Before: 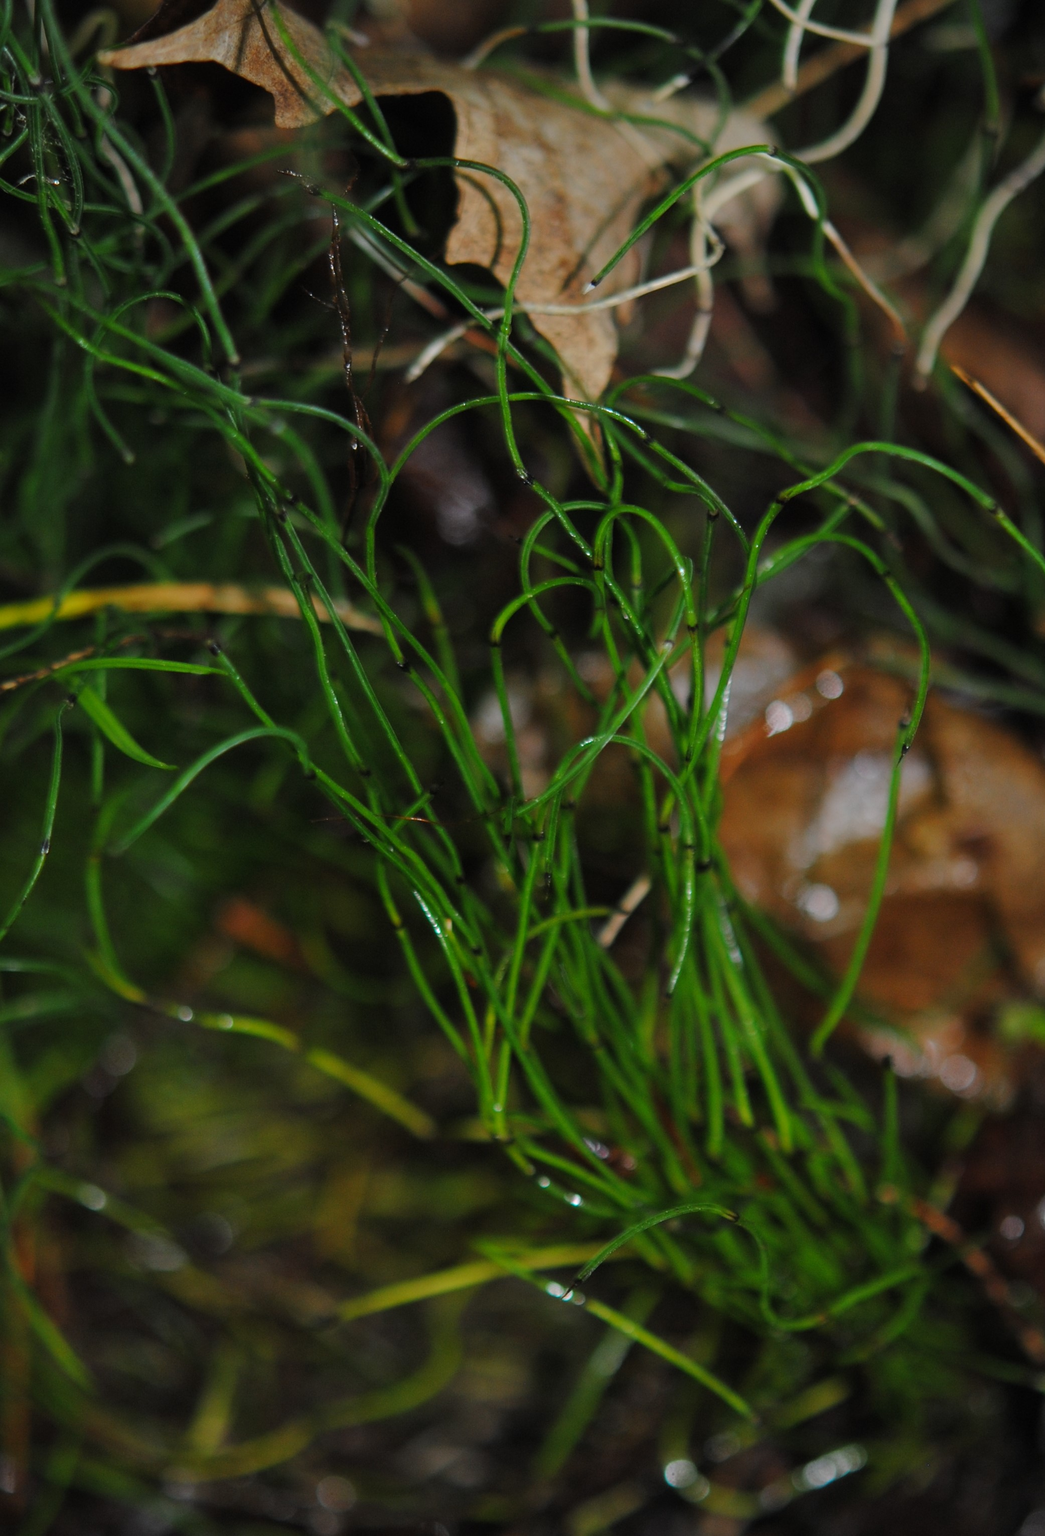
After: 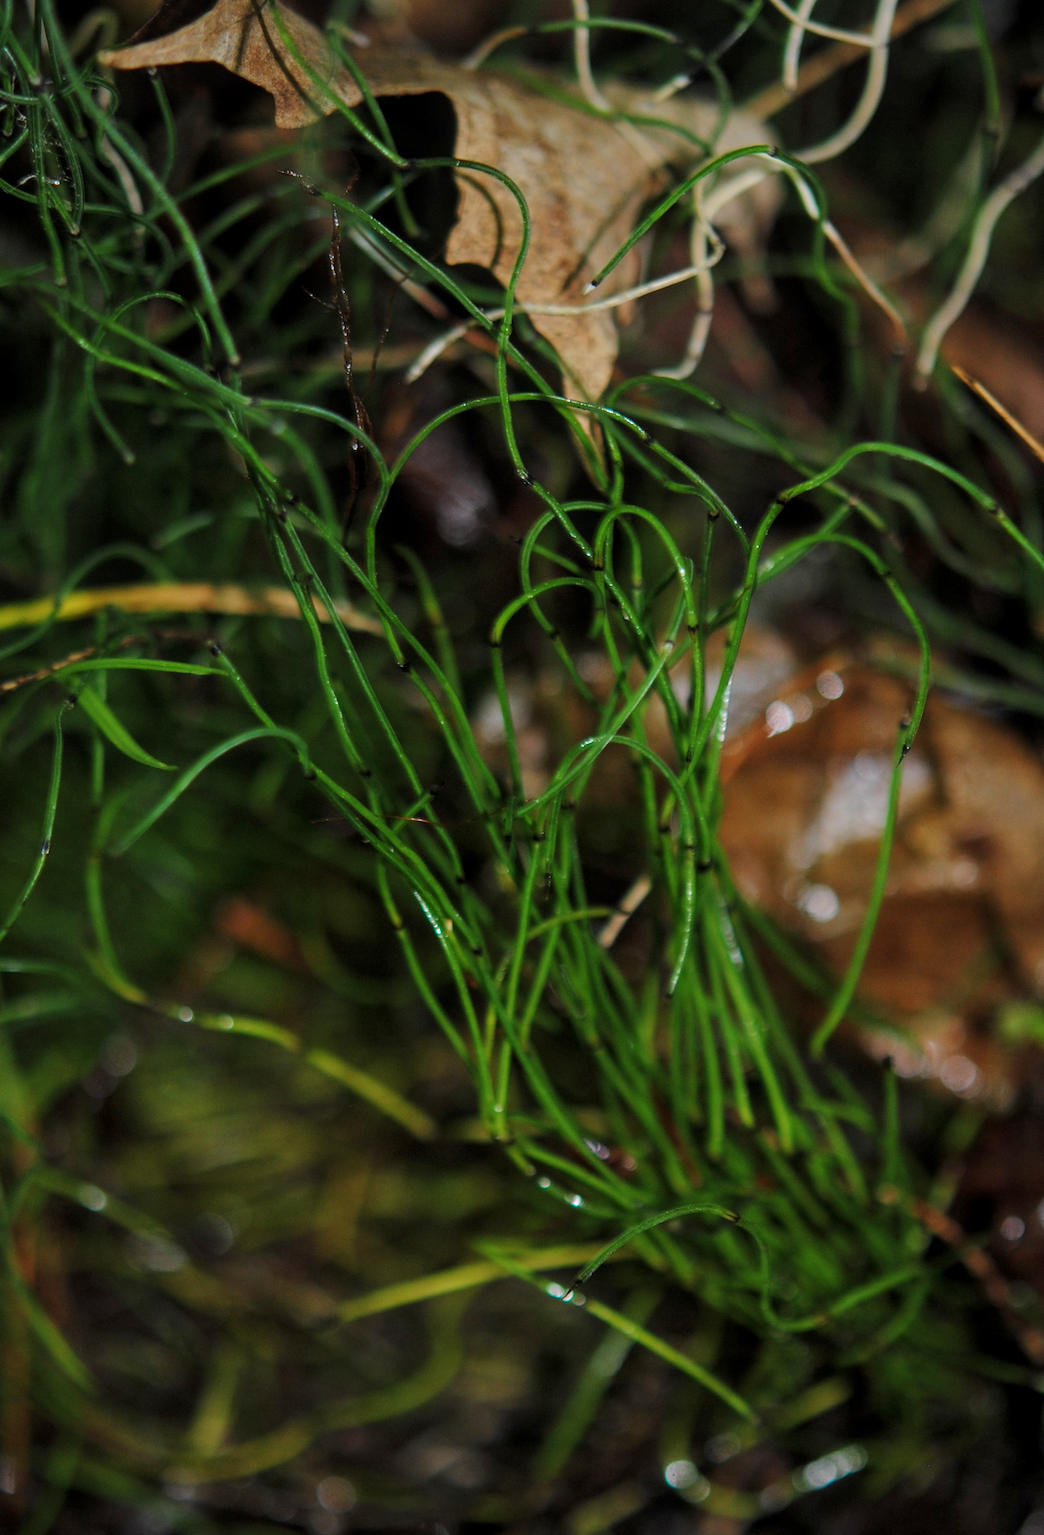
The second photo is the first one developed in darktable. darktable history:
exposure: compensate highlight preservation false
local contrast: on, module defaults
velvia: on, module defaults
